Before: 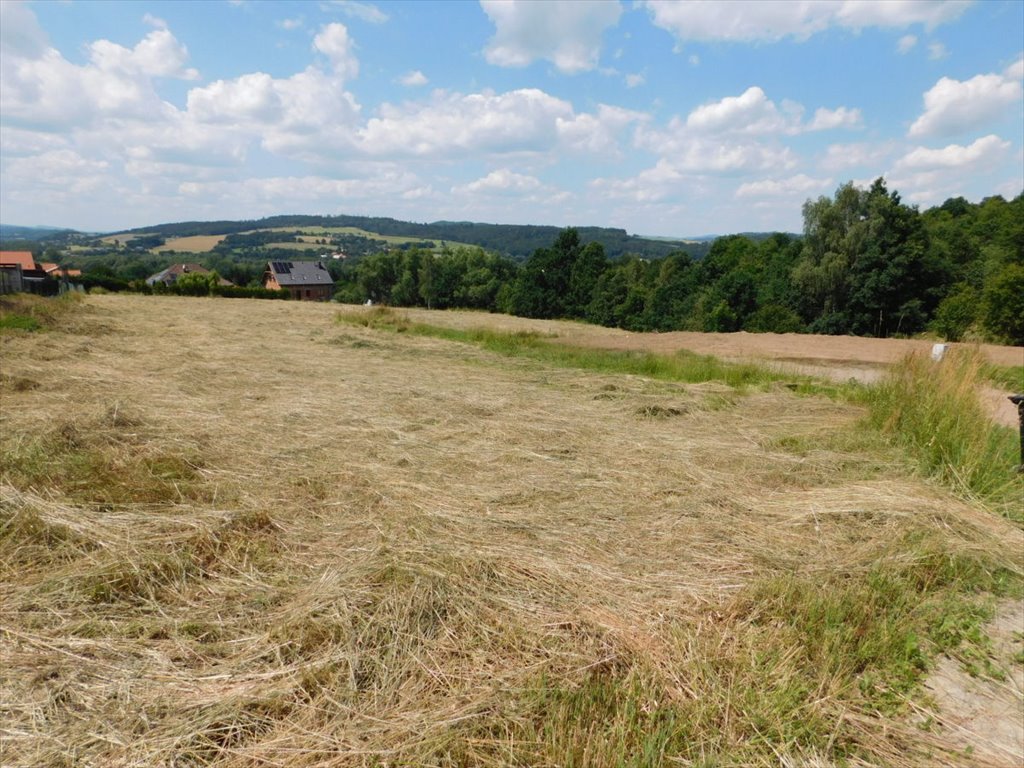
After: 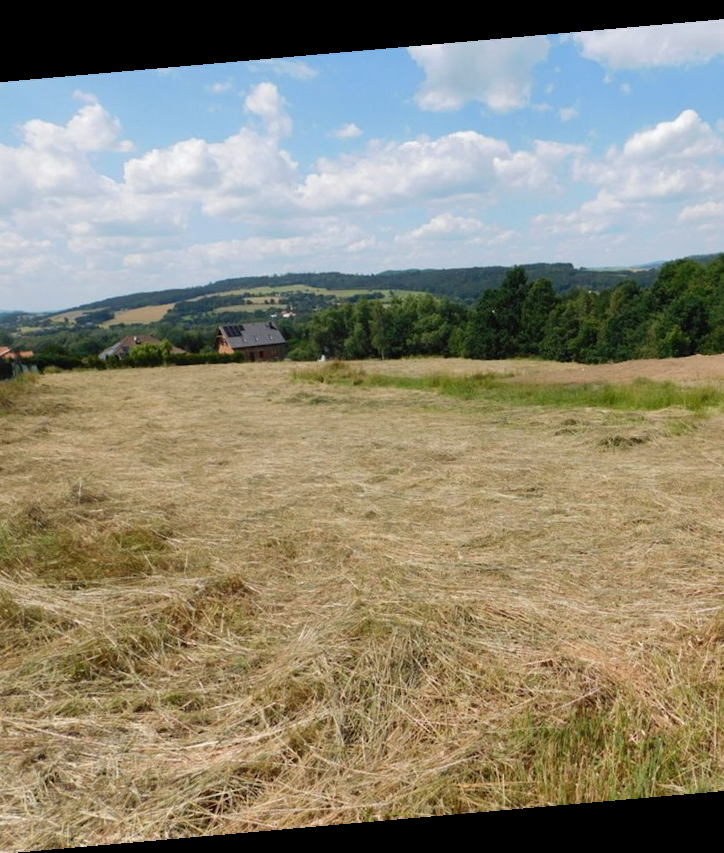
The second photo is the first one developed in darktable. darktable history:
crop and rotate: left 6.617%, right 26.717%
rotate and perspective: rotation -4.98°, automatic cropping off
